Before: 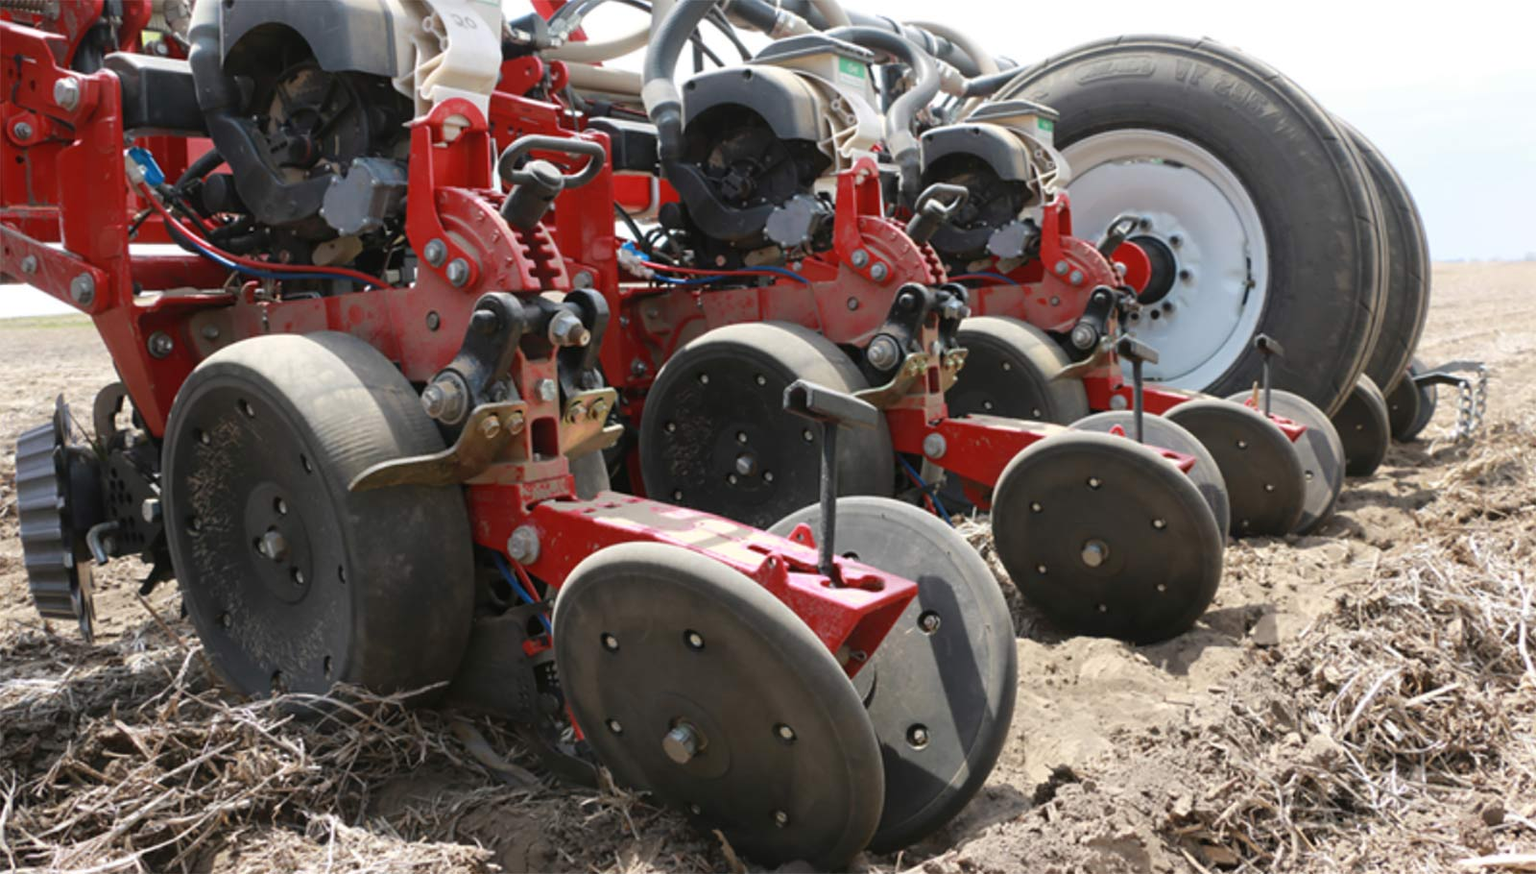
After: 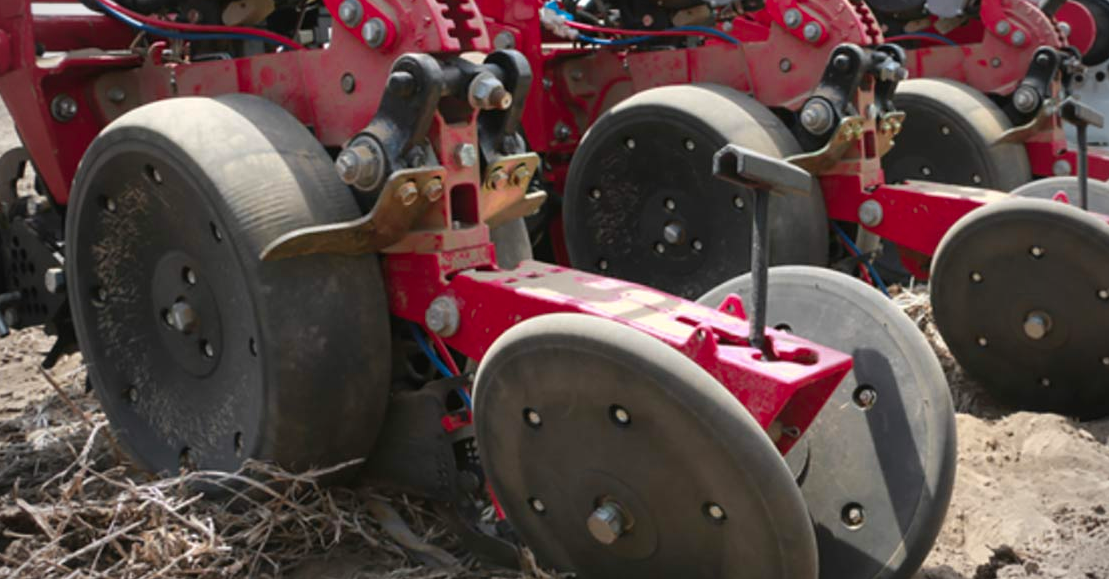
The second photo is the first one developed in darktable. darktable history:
color zones: curves: ch1 [(0.235, 0.558) (0.75, 0.5)]; ch2 [(0.25, 0.462) (0.749, 0.457)], mix 40.67%
vignetting: on, module defaults
crop: left 6.488%, top 27.668%, right 24.183%, bottom 8.656%
